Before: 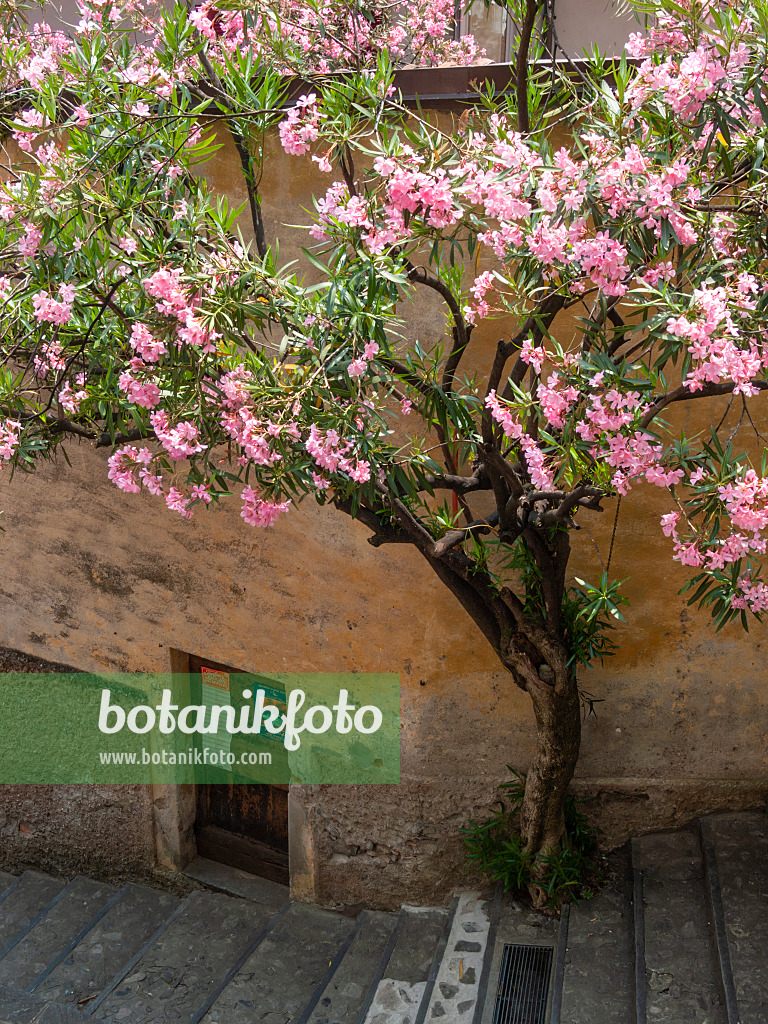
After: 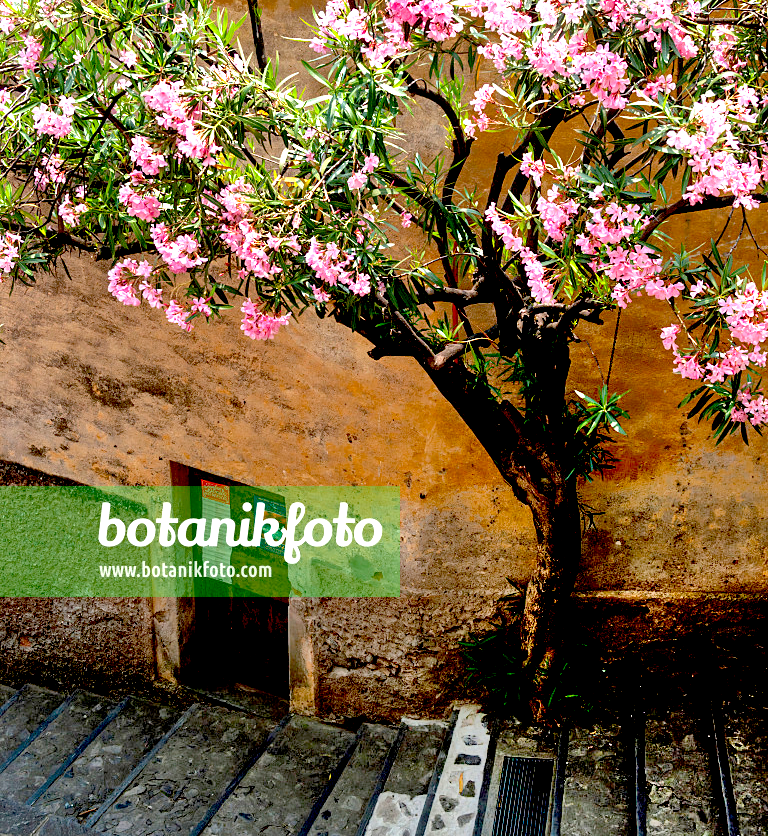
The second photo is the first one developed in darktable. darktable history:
crop and rotate: top 18.308%
shadows and highlights: radius 108.25, shadows 45.63, highlights -66.3, low approximation 0.01, soften with gaussian
exposure: black level correction 0.037, exposure 0.908 EV, compensate highlight preservation false
